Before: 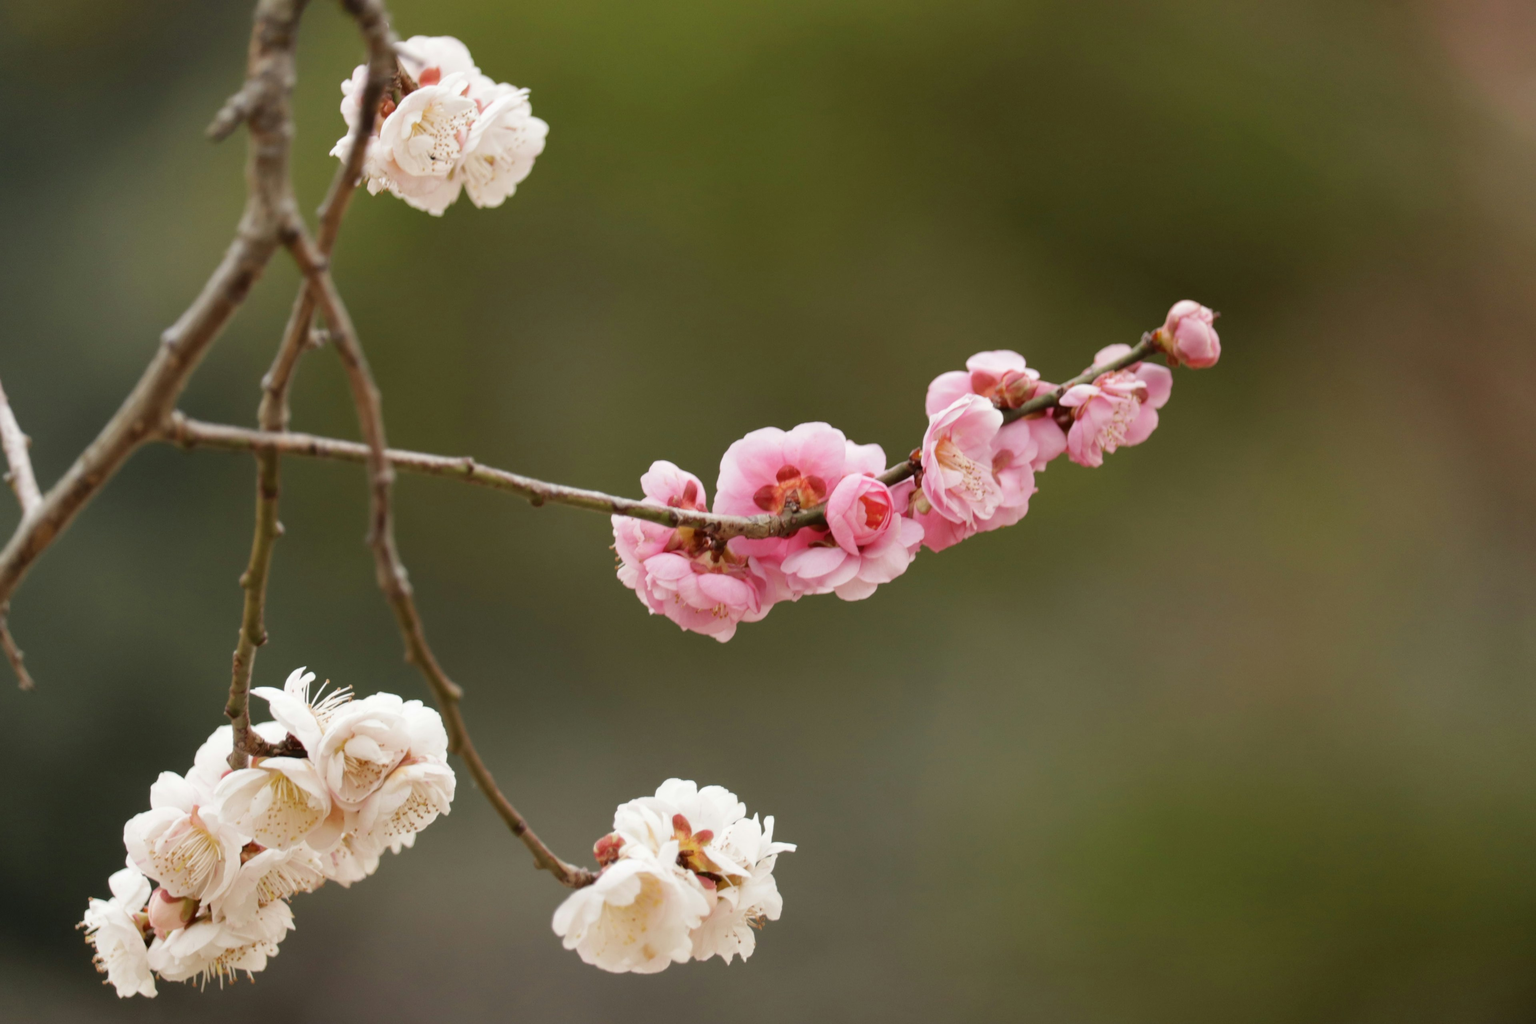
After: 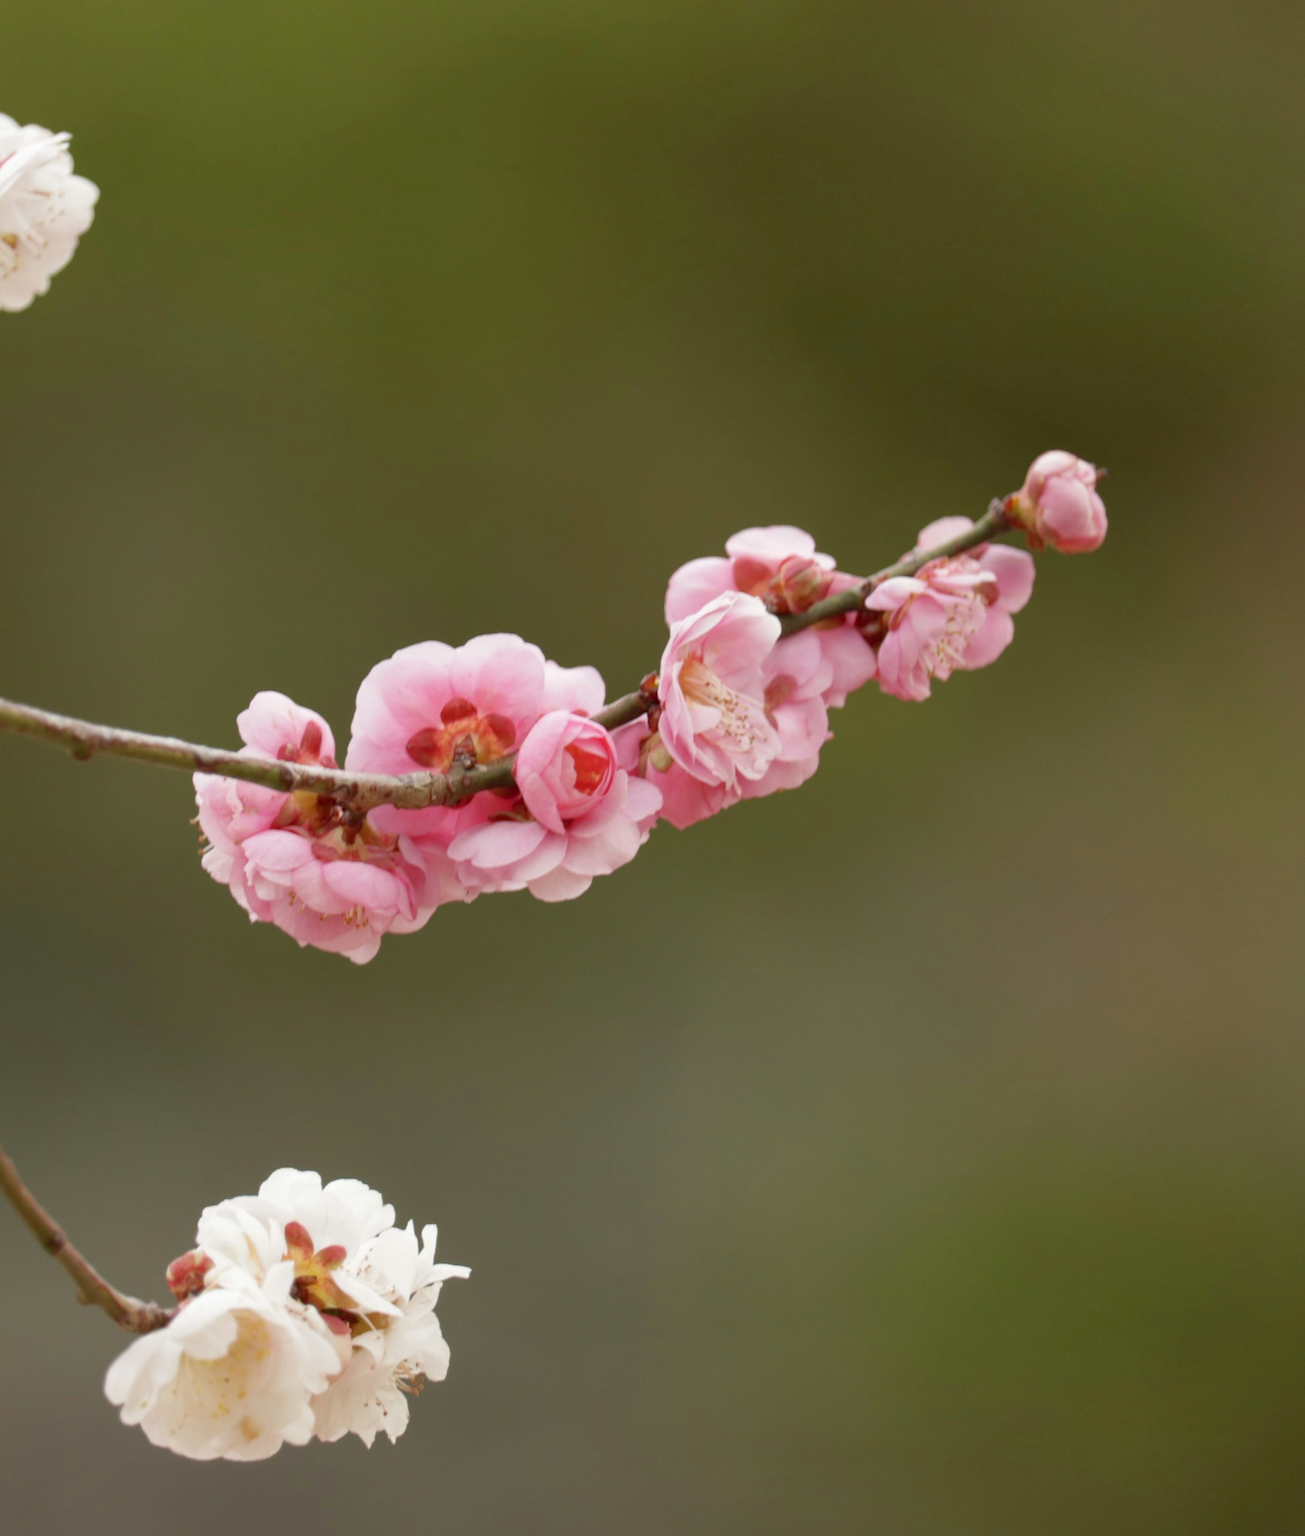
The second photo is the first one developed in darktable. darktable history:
crop: left 31.458%, top 0%, right 11.876%
tone curve: curves: ch0 [(0, 0.042) (0.129, 0.18) (0.501, 0.497) (1, 1)], color space Lab, linked channels, preserve colors none
